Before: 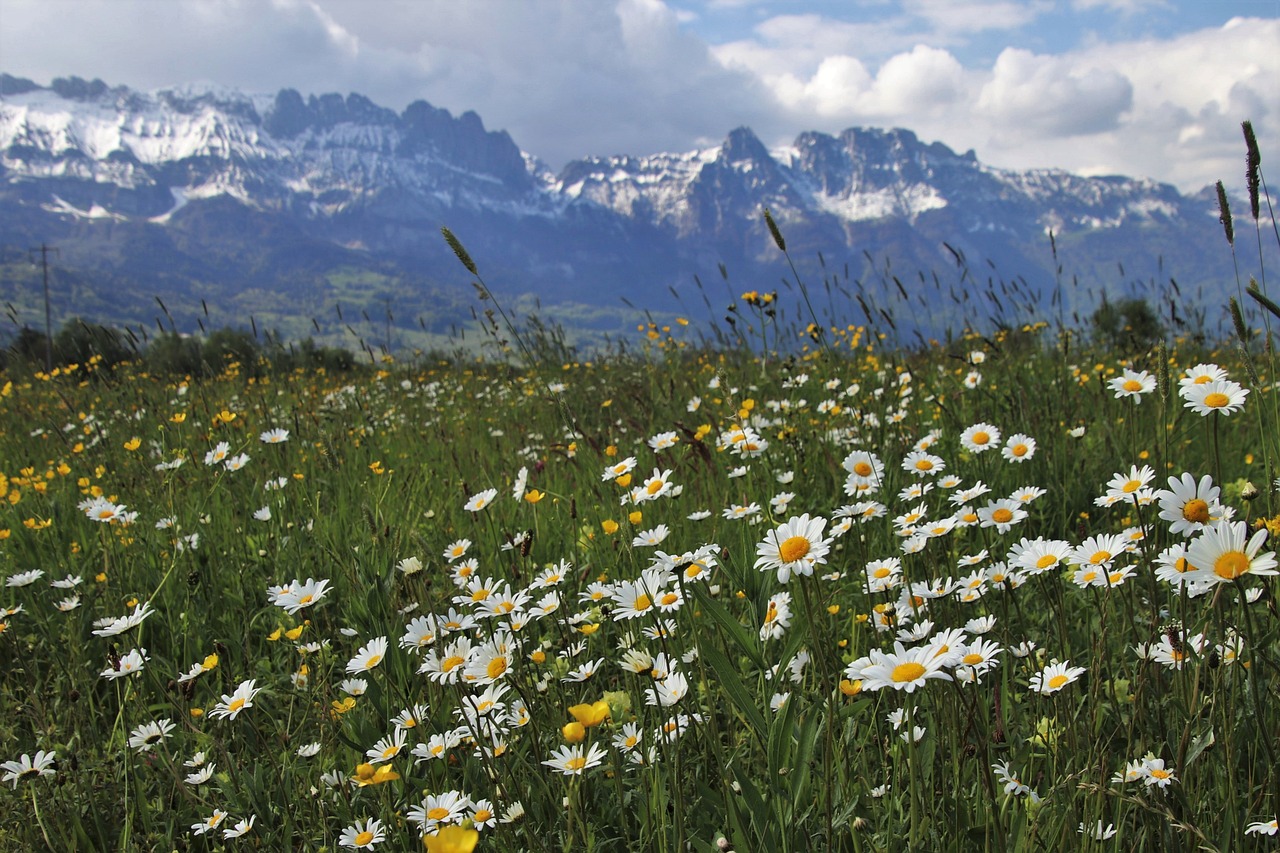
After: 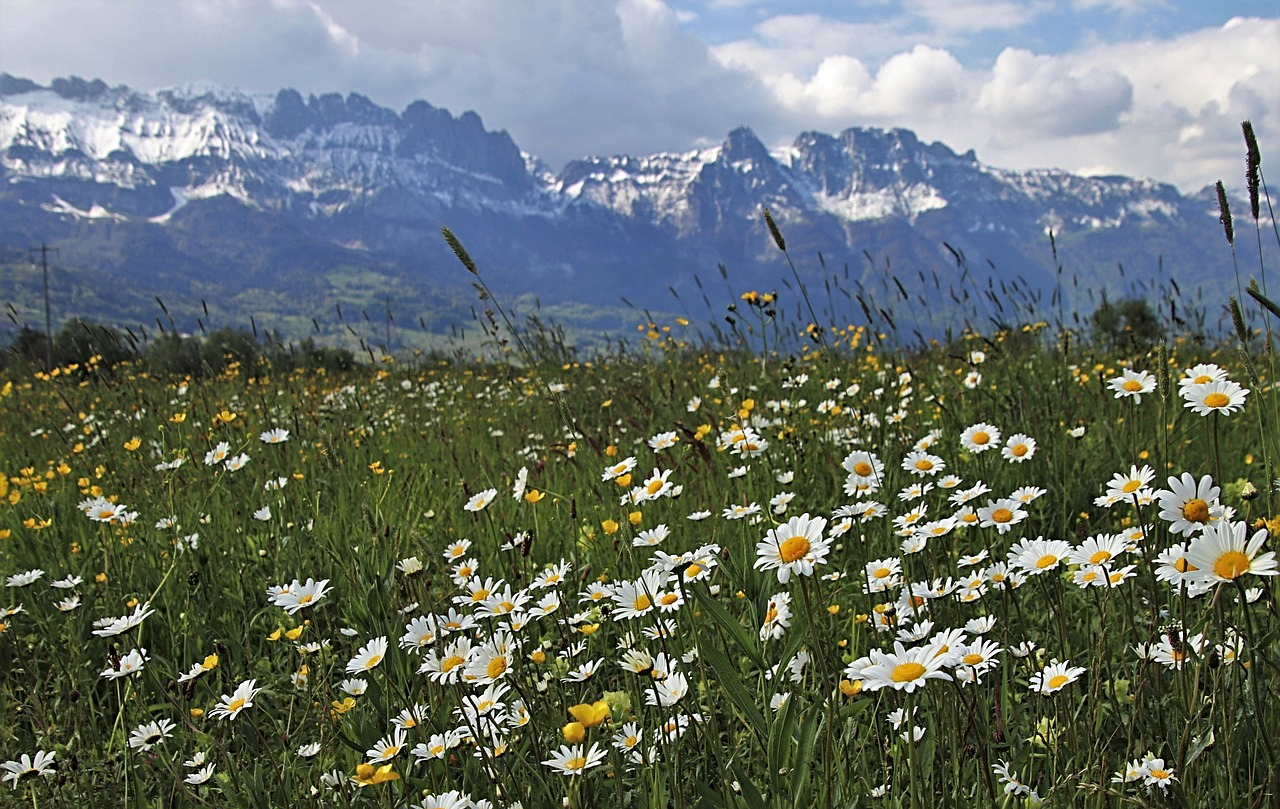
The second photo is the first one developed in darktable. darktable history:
sharpen: radius 2.767
tone equalizer: on, module defaults
crop and rotate: top 0%, bottom 5.097%
